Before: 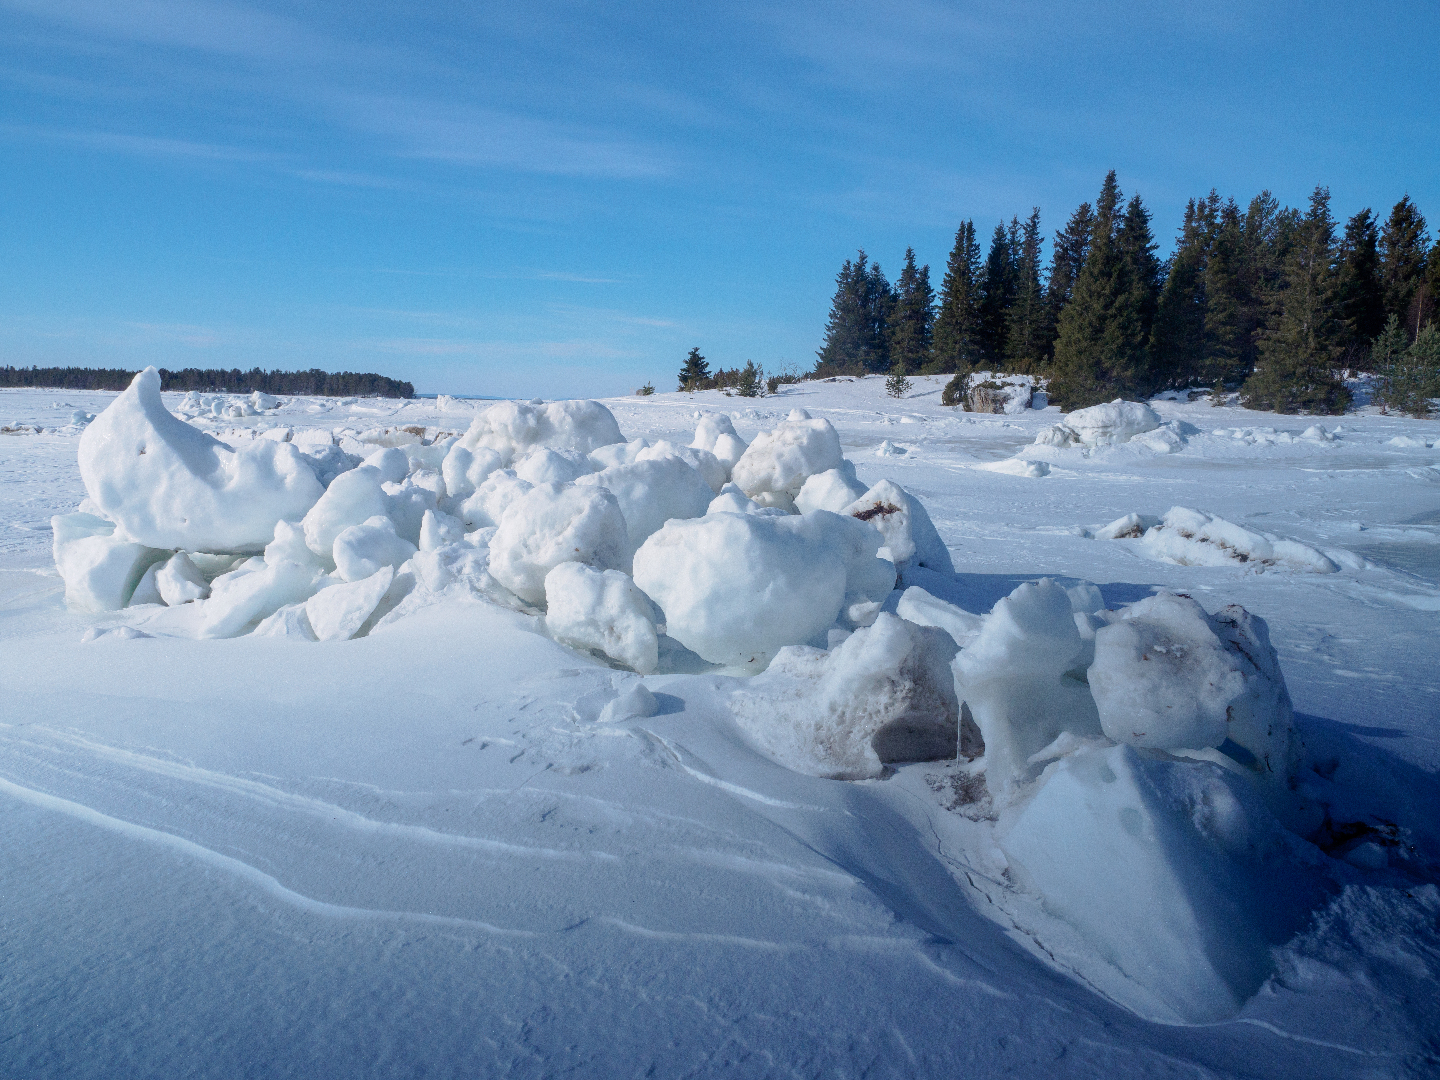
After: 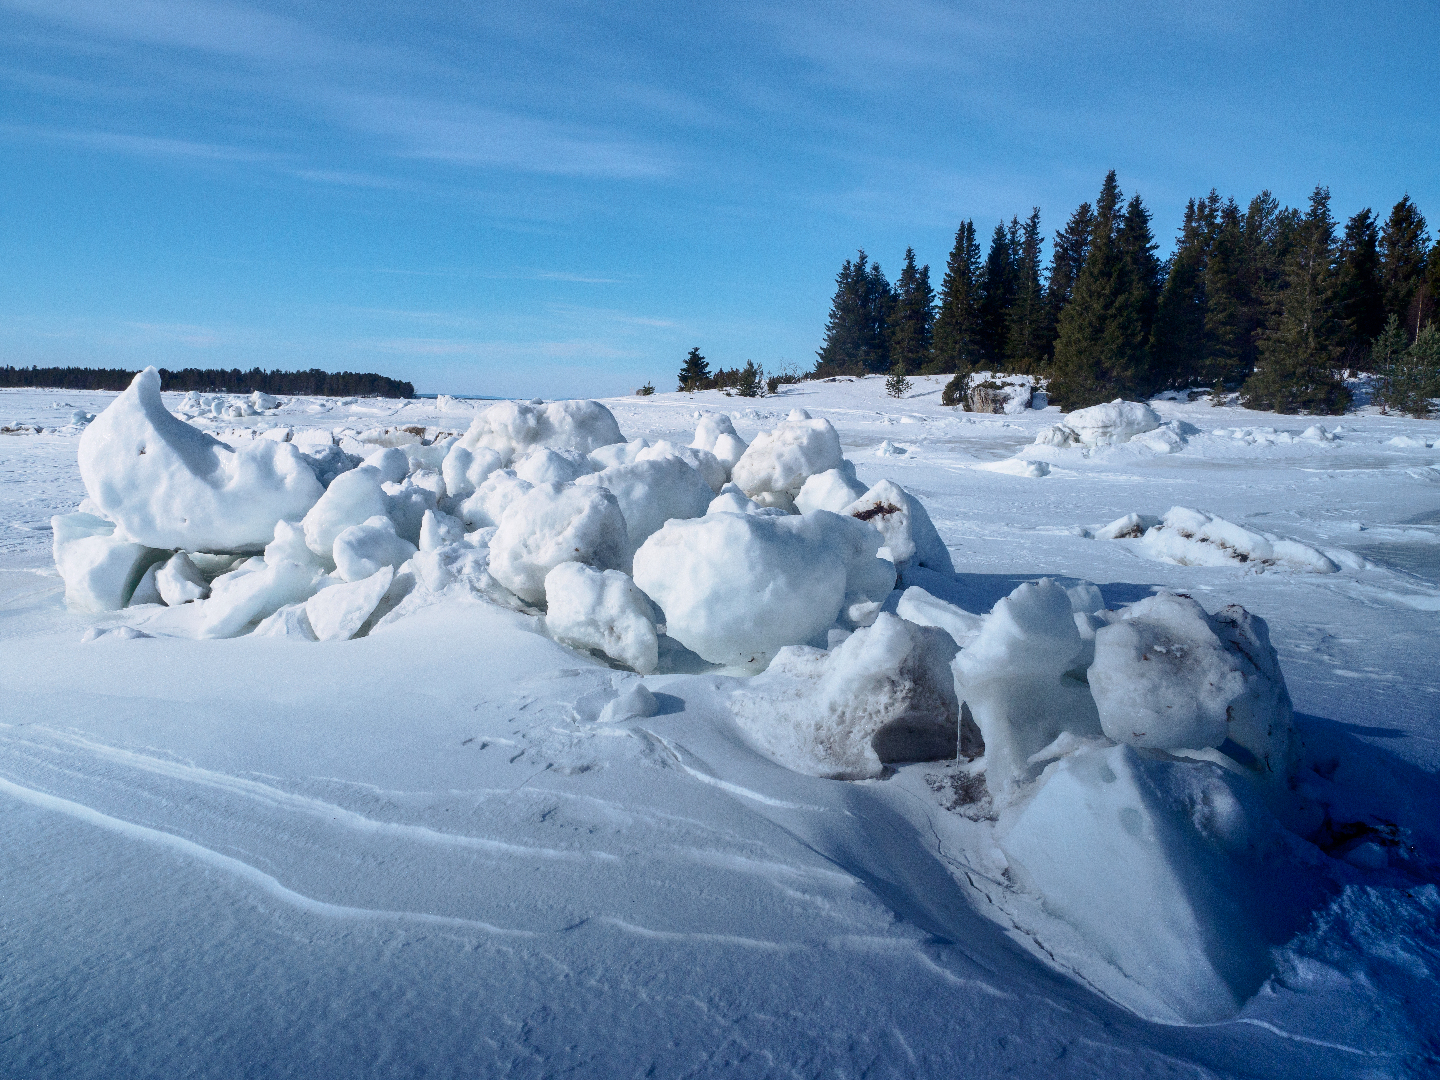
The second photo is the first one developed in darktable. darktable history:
shadows and highlights: soften with gaussian
contrast brightness saturation: contrast 0.217
